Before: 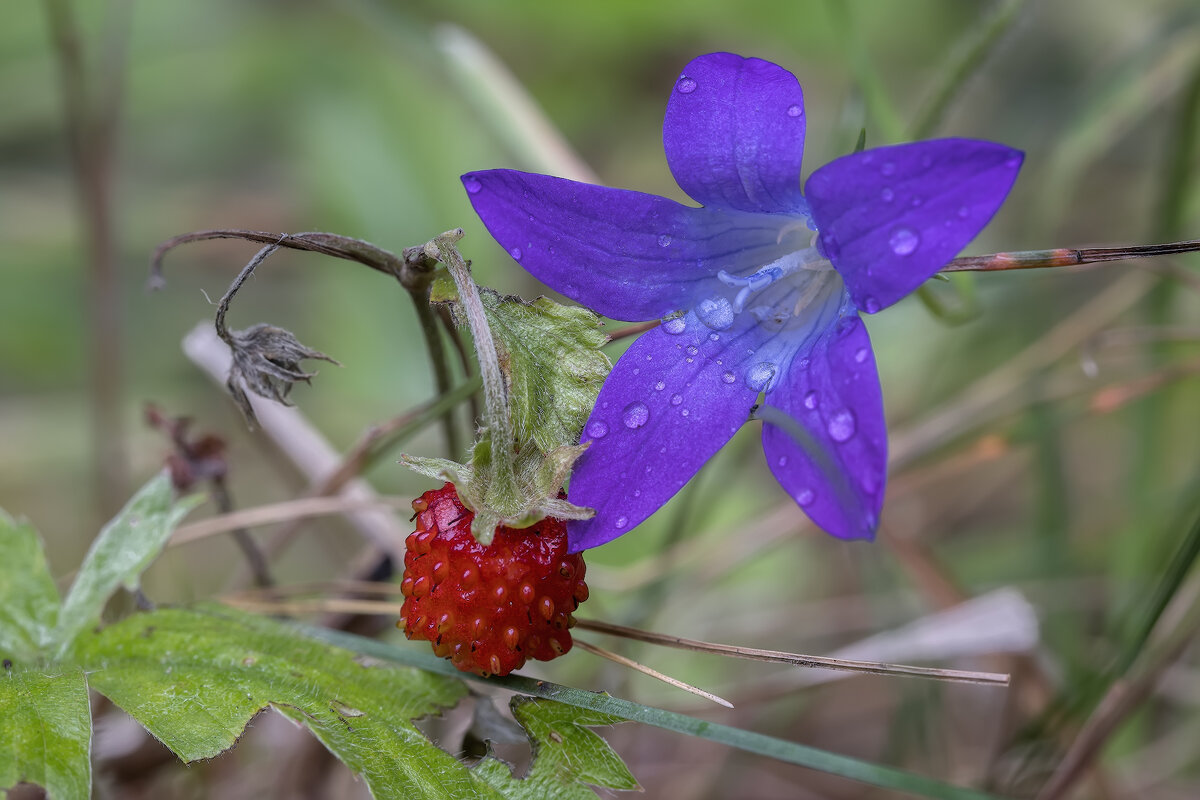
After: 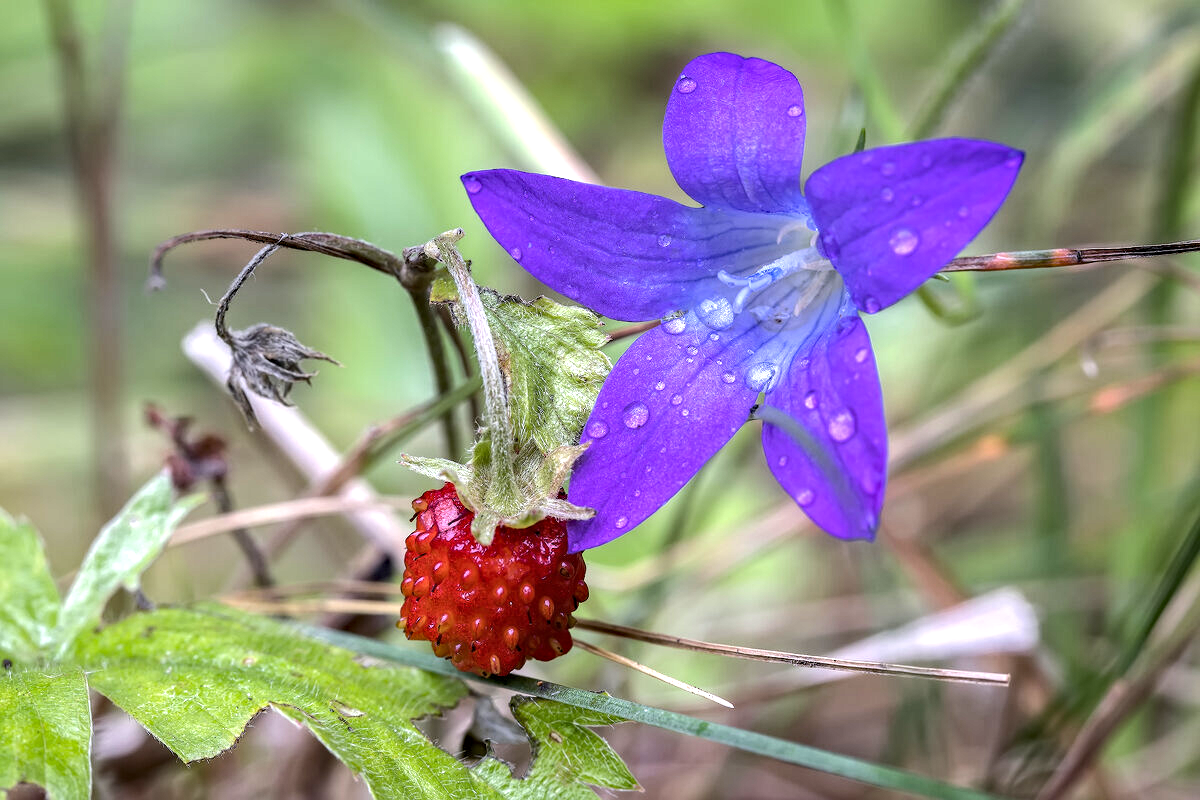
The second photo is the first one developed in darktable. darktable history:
haze removal: compatibility mode true, adaptive false
local contrast: highlights 107%, shadows 103%, detail 119%, midtone range 0.2
exposure: black level correction 0, exposure 0.694 EV, compensate highlight preservation false
tone equalizer: -8 EV -0.409 EV, -7 EV -0.381 EV, -6 EV -0.324 EV, -5 EV -0.245 EV, -3 EV 0.253 EV, -2 EV 0.338 EV, -1 EV 0.374 EV, +0 EV 0.409 EV, edges refinement/feathering 500, mask exposure compensation -1.57 EV, preserve details no
